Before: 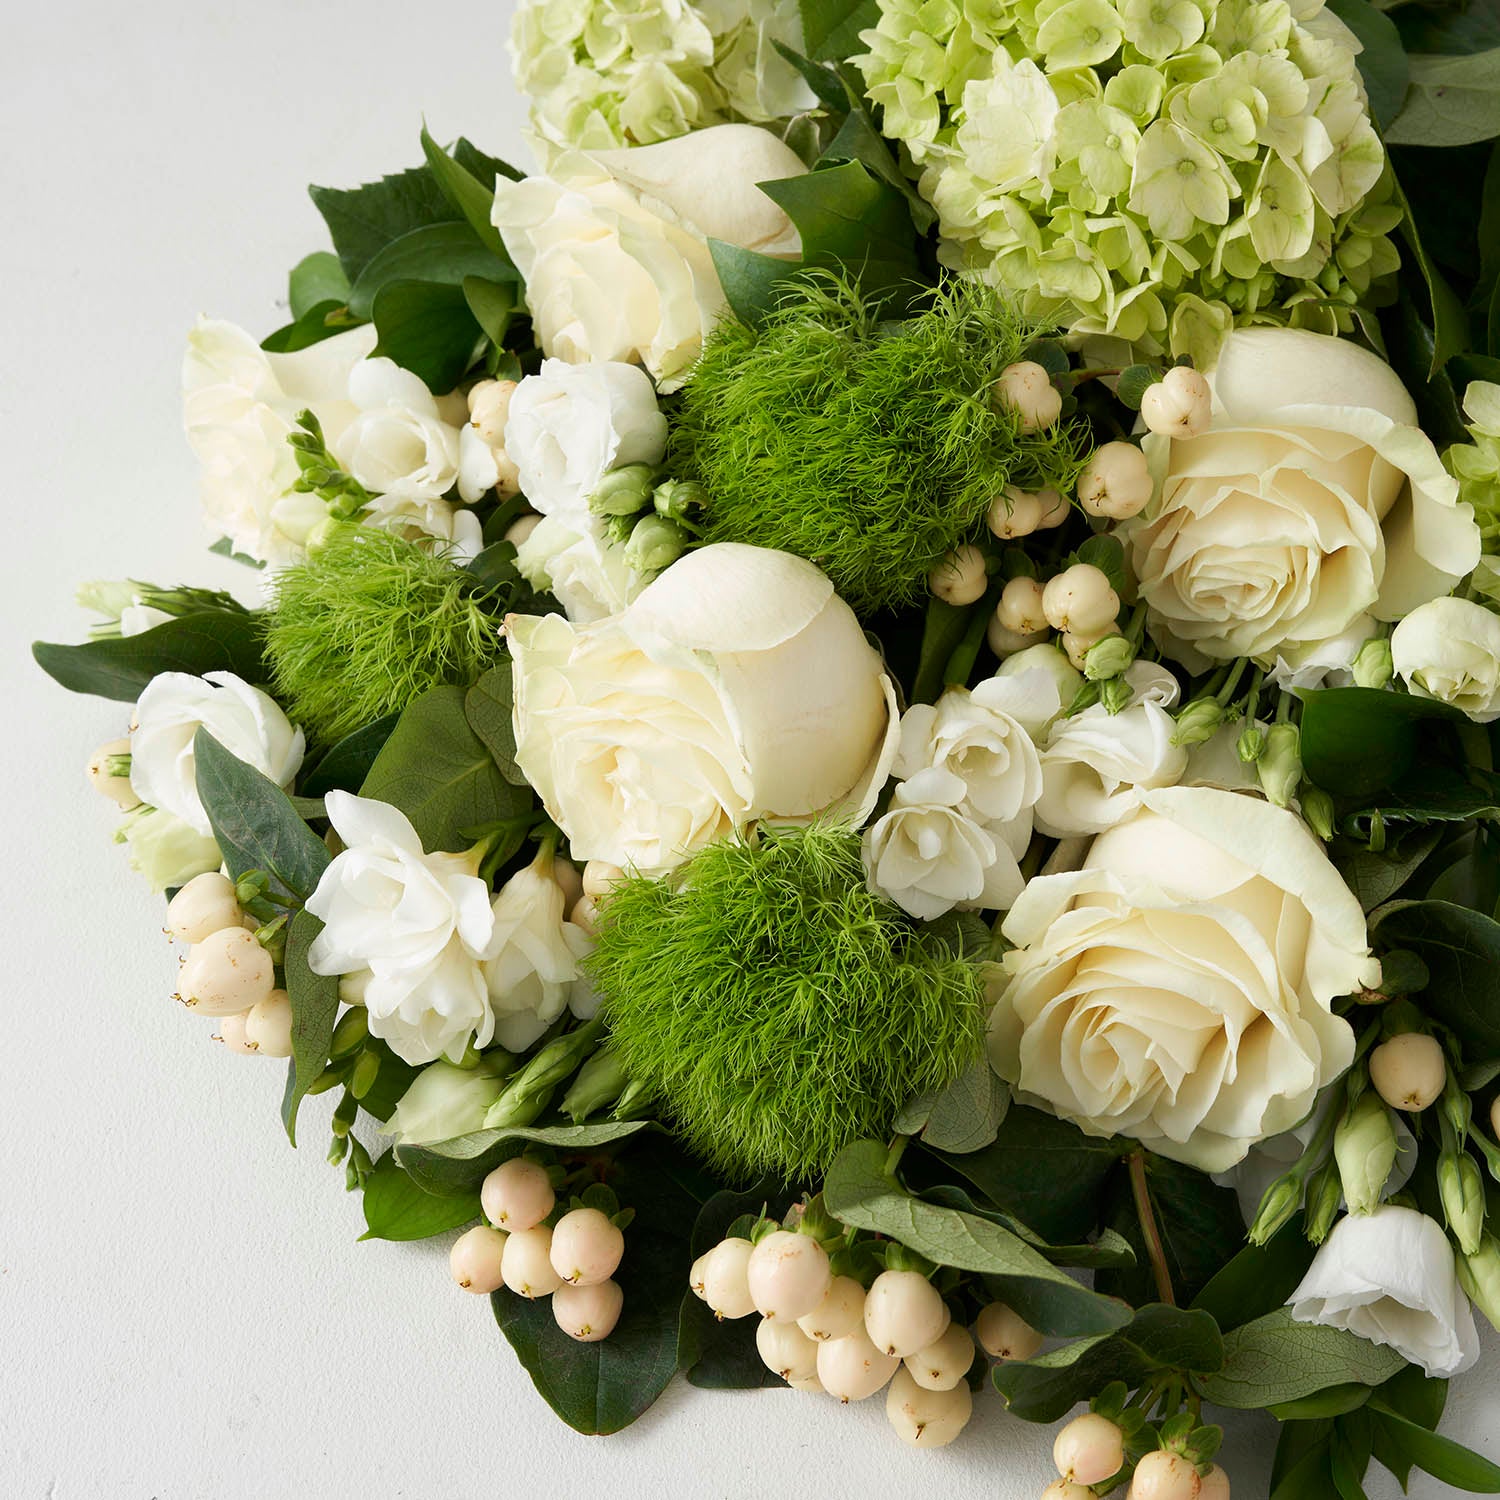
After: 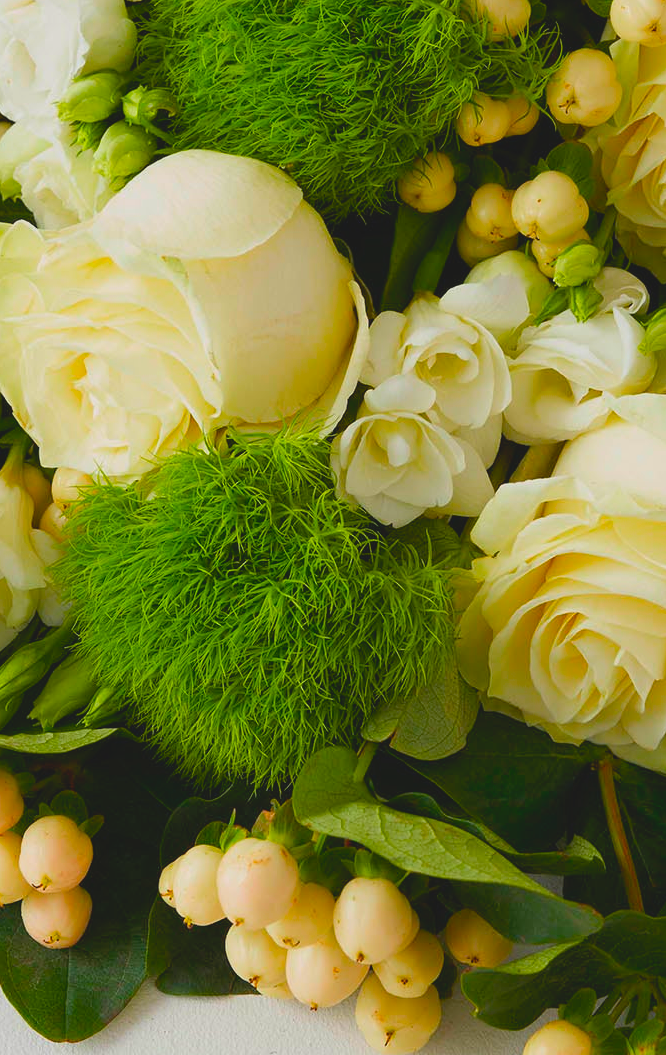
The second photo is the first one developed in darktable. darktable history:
color balance rgb: linear chroma grading › global chroma 15%, perceptual saturation grading › global saturation 30%
contrast brightness saturation: contrast -0.19, saturation 0.19
crop: left 35.432%, top 26.233%, right 20.145%, bottom 3.432%
